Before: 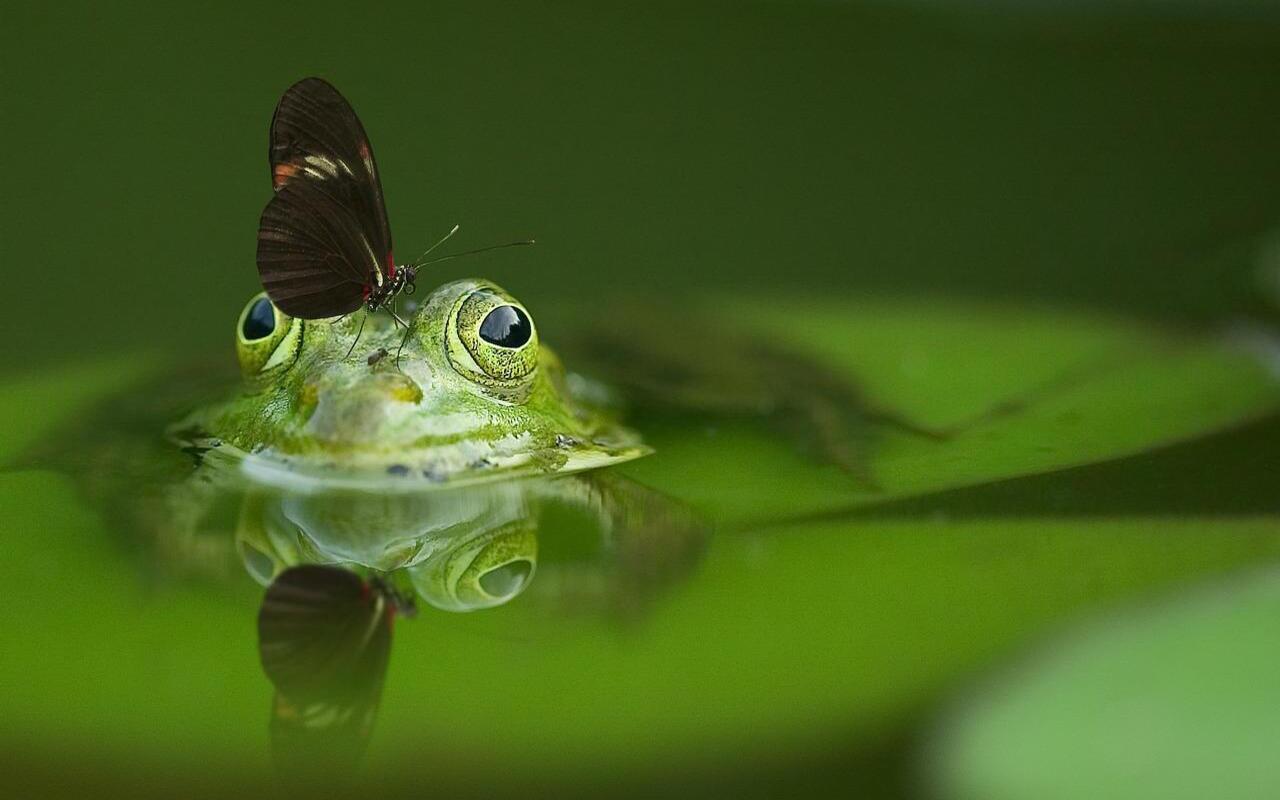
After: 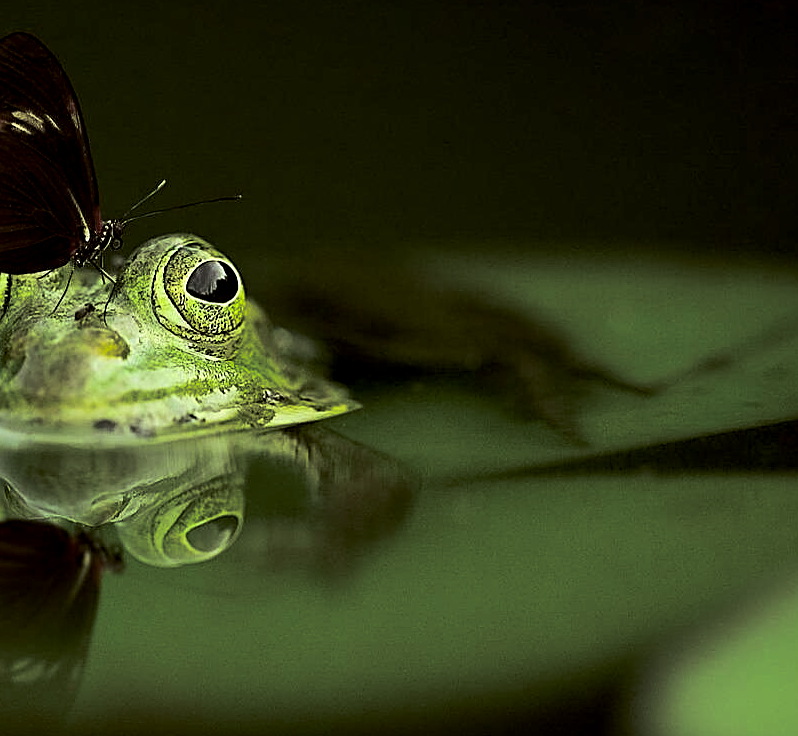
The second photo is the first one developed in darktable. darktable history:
sharpen: on, module defaults
crop and rotate: left 22.918%, top 5.629%, right 14.711%, bottom 2.247%
contrast brightness saturation: contrast 0.19, brightness -0.11, saturation 0.21
color correction: highlights a* -5.3, highlights b* 9.8, shadows a* 9.8, shadows b* 24.26
split-toning: shadows › hue 43.2°, shadows › saturation 0, highlights › hue 50.4°, highlights › saturation 1
